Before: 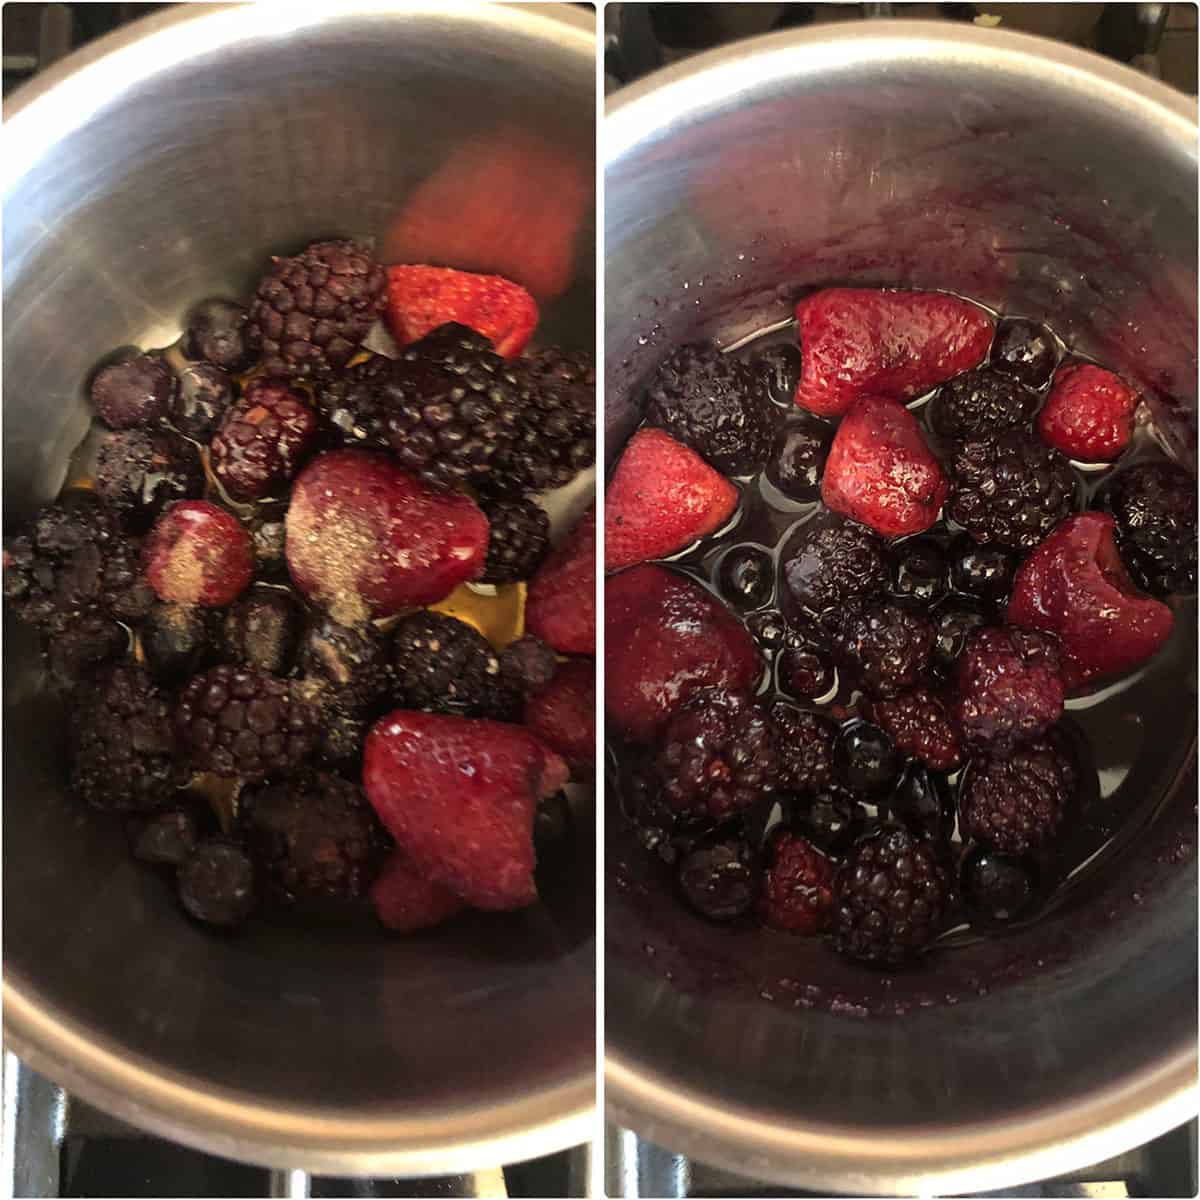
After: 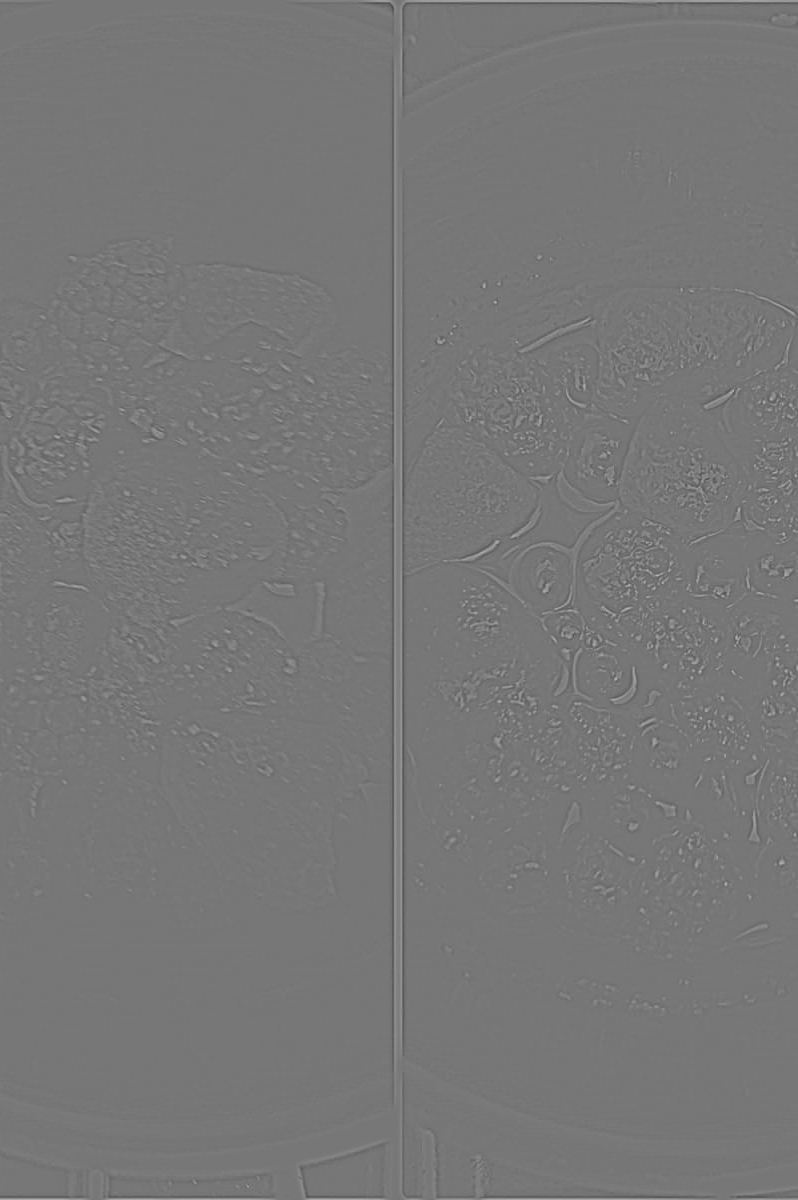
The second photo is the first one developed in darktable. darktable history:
highpass: sharpness 9.84%, contrast boost 9.94%
crop: left 16.899%, right 16.556%
exposure: compensate highlight preservation false
